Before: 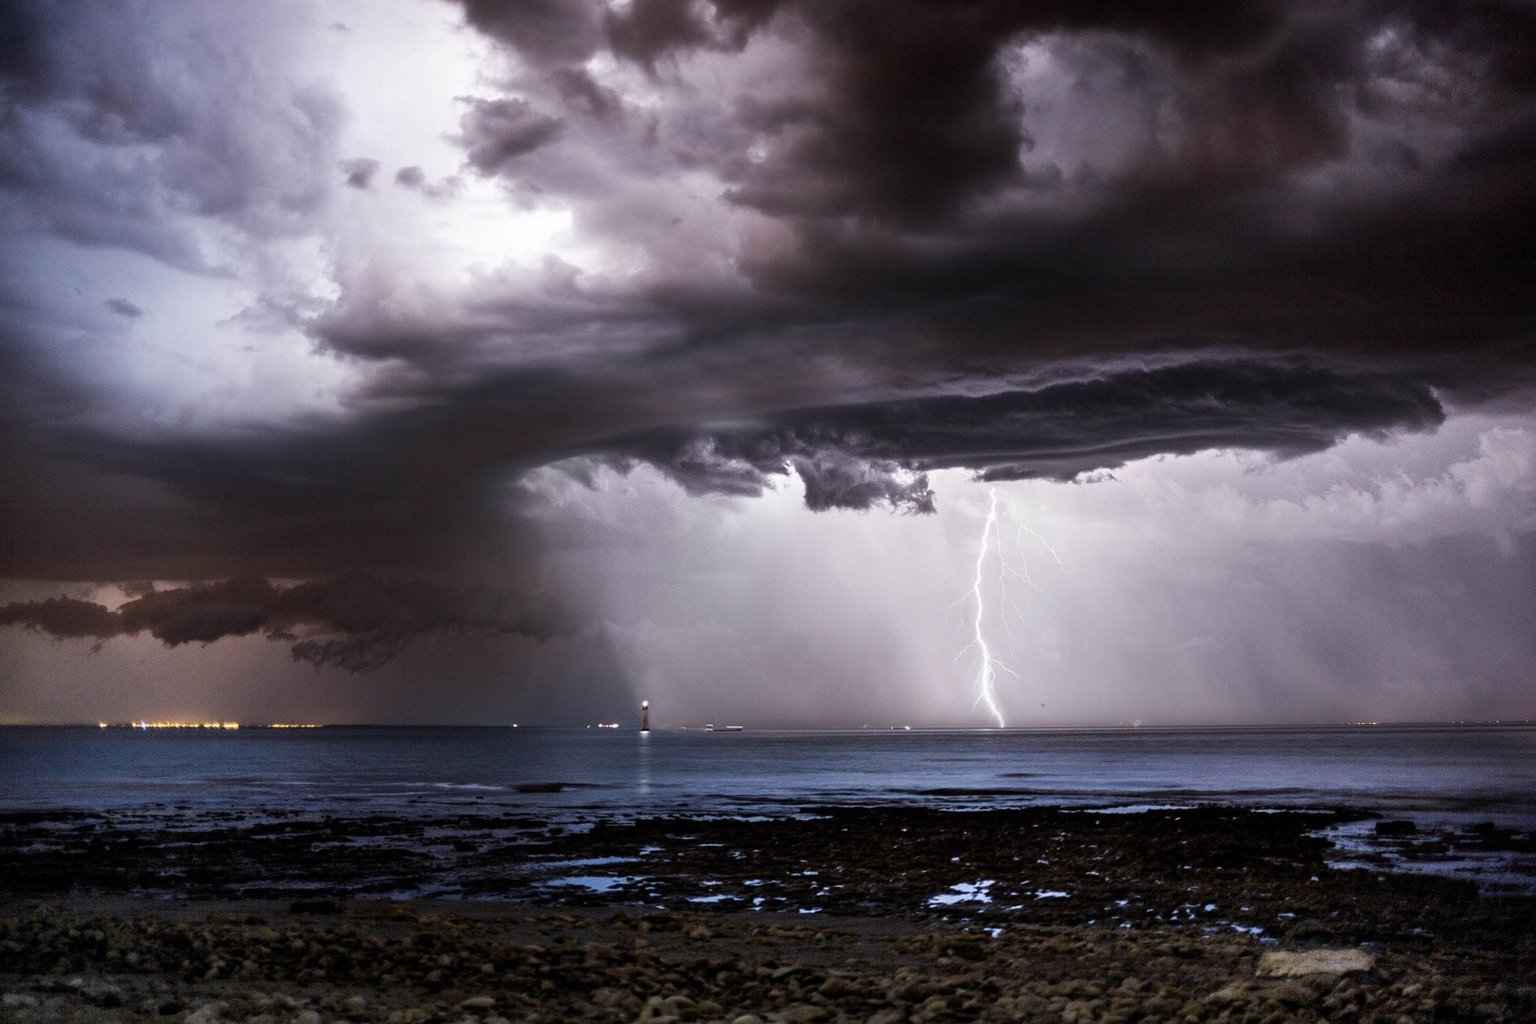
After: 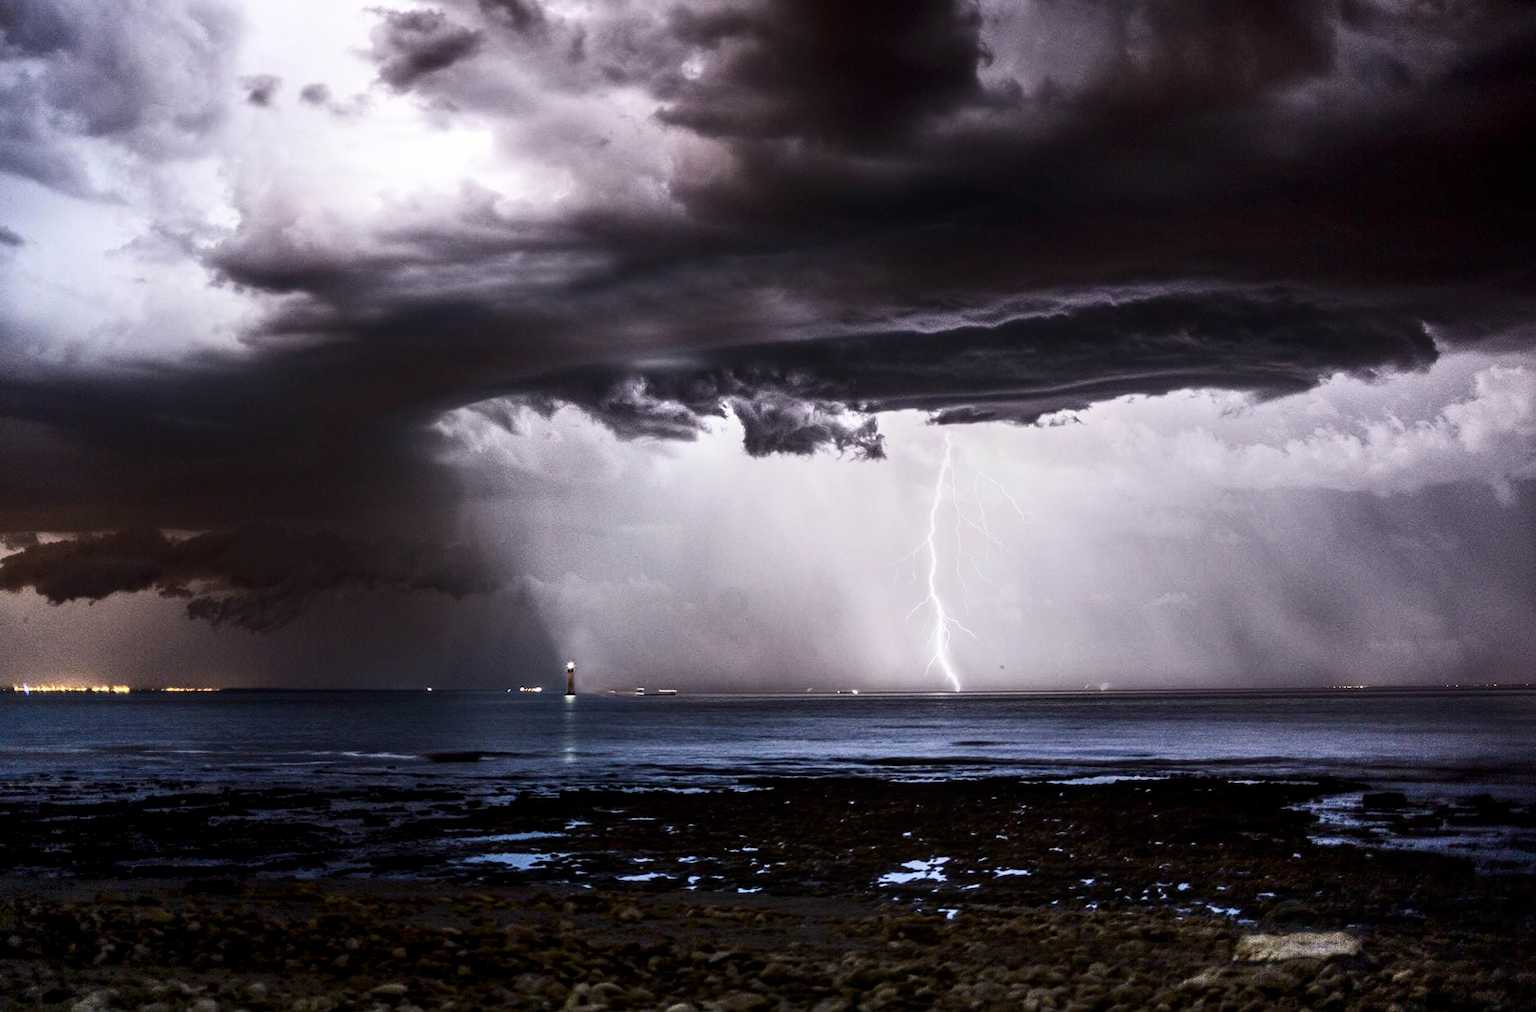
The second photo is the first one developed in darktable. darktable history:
crop and rotate: left 7.789%, top 8.823%
local contrast: on, module defaults
contrast brightness saturation: contrast 0.277
